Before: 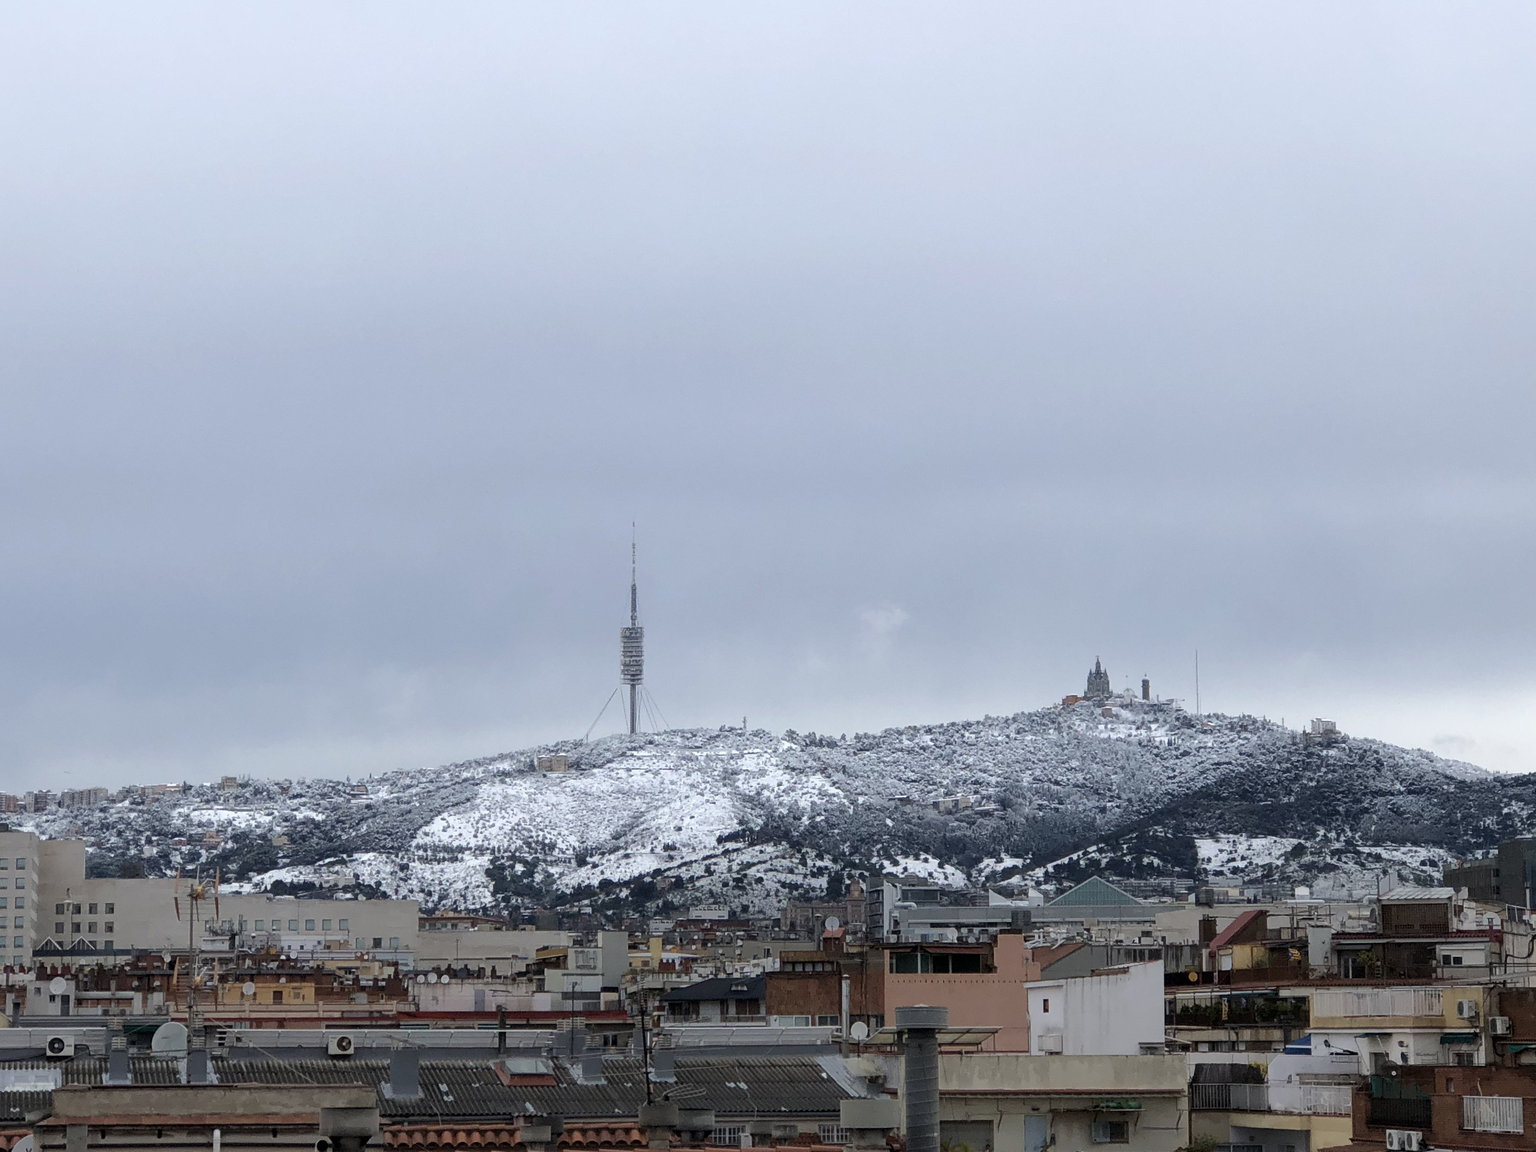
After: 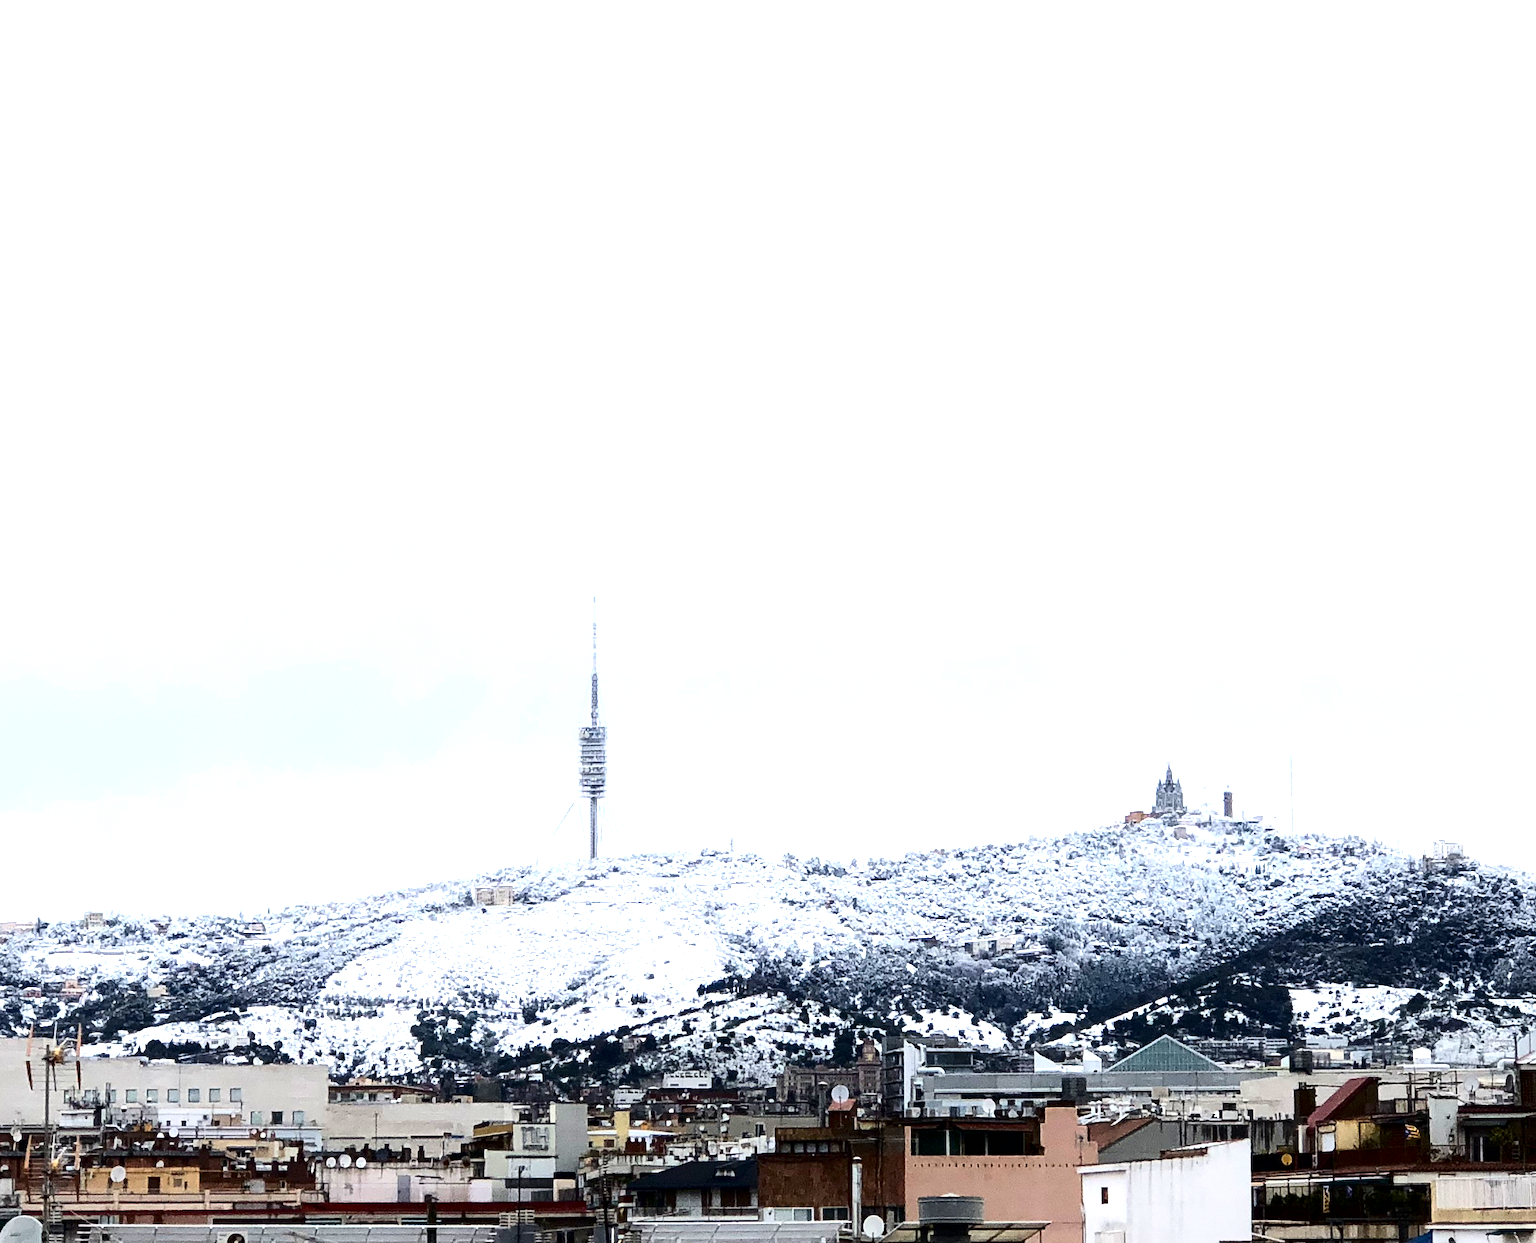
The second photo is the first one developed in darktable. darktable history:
tone equalizer: -8 EV -0.767 EV, -7 EV -0.71 EV, -6 EV -0.622 EV, -5 EV -0.413 EV, -3 EV 0.382 EV, -2 EV 0.6 EV, -1 EV 0.694 EV, +0 EV 0.723 EV, mask exposure compensation -0.491 EV
contrast brightness saturation: contrast 0.242, brightness -0.231, saturation 0.145
exposure: exposure 0.748 EV, compensate highlight preservation false
crop: left 10.015%, top 3.504%, right 9.165%, bottom 9.267%
